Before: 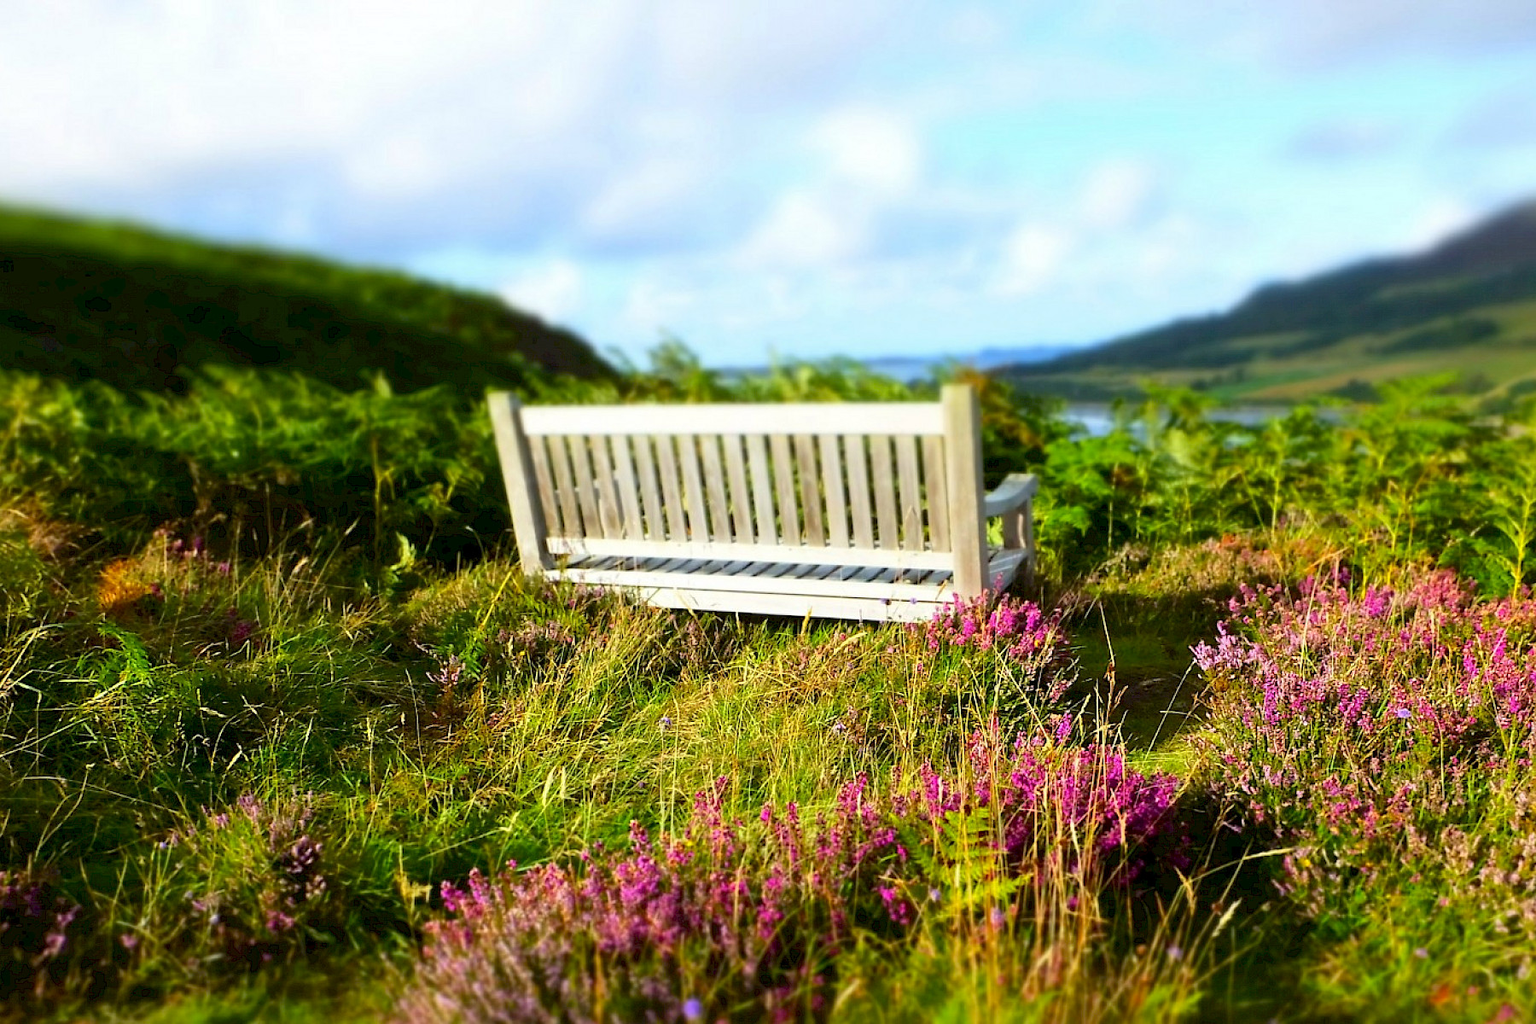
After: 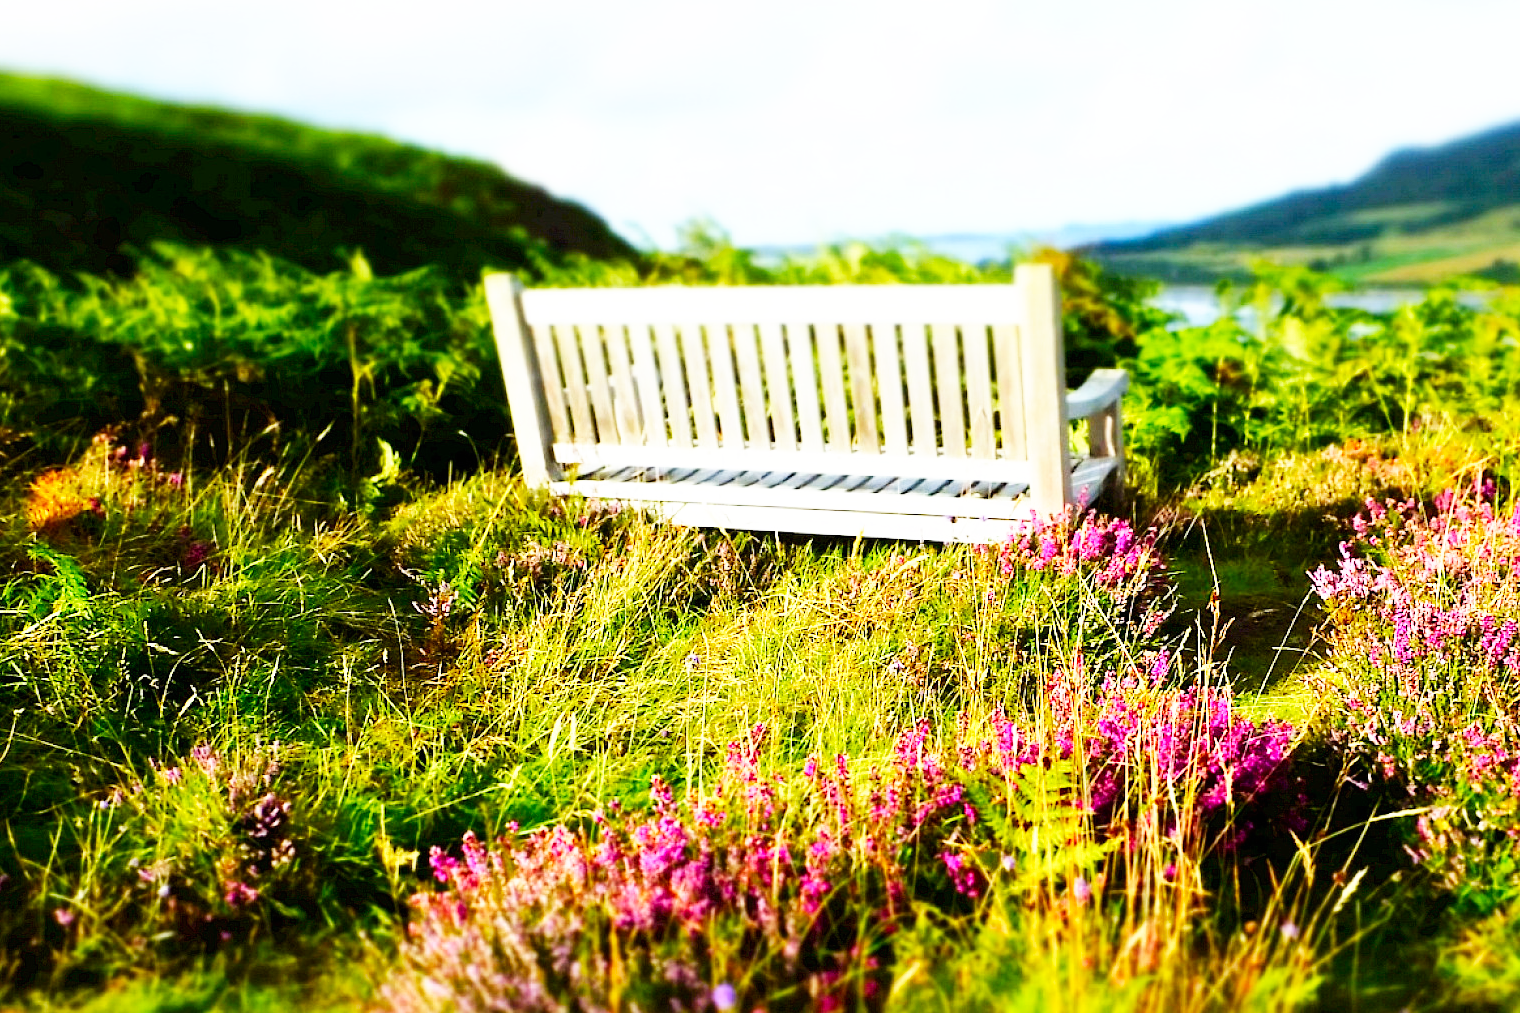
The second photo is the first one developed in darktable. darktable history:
crop and rotate: left 4.842%, top 15.51%, right 10.668%
base curve: curves: ch0 [(0, 0) (0.007, 0.004) (0.027, 0.03) (0.046, 0.07) (0.207, 0.54) (0.442, 0.872) (0.673, 0.972) (1, 1)], preserve colors none
